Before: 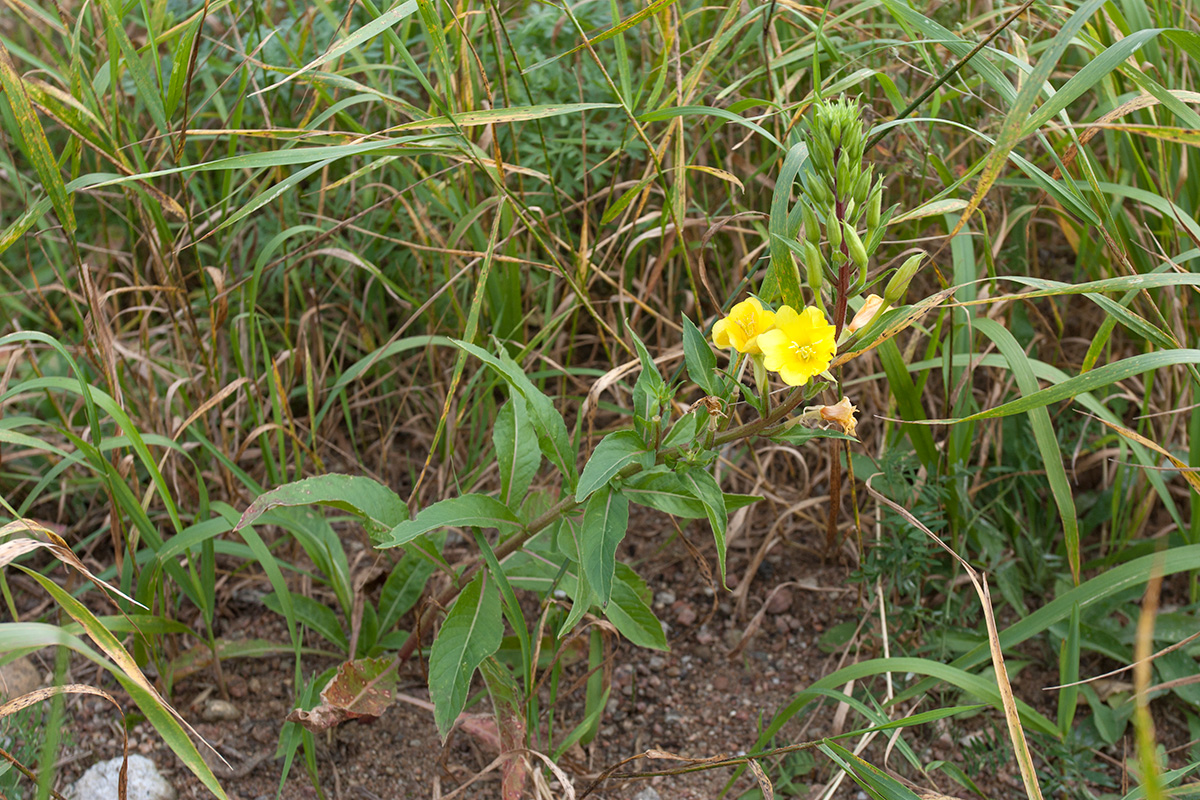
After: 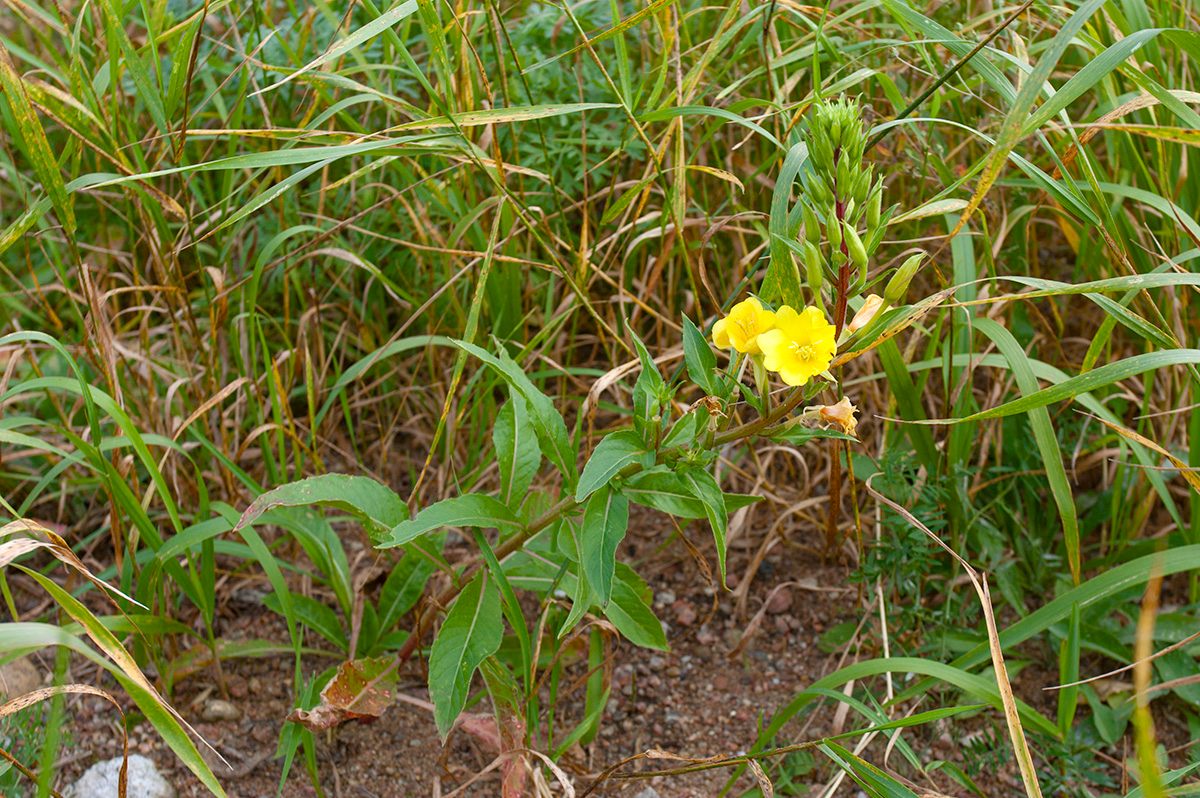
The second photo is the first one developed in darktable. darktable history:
color balance rgb: perceptual saturation grading › global saturation 35%, perceptual saturation grading › highlights -30%, perceptual saturation grading › shadows 35%, perceptual brilliance grading › global brilliance 3%, perceptual brilliance grading › highlights -3%, perceptual brilliance grading › shadows 3%
crop: top 0.05%, bottom 0.098%
